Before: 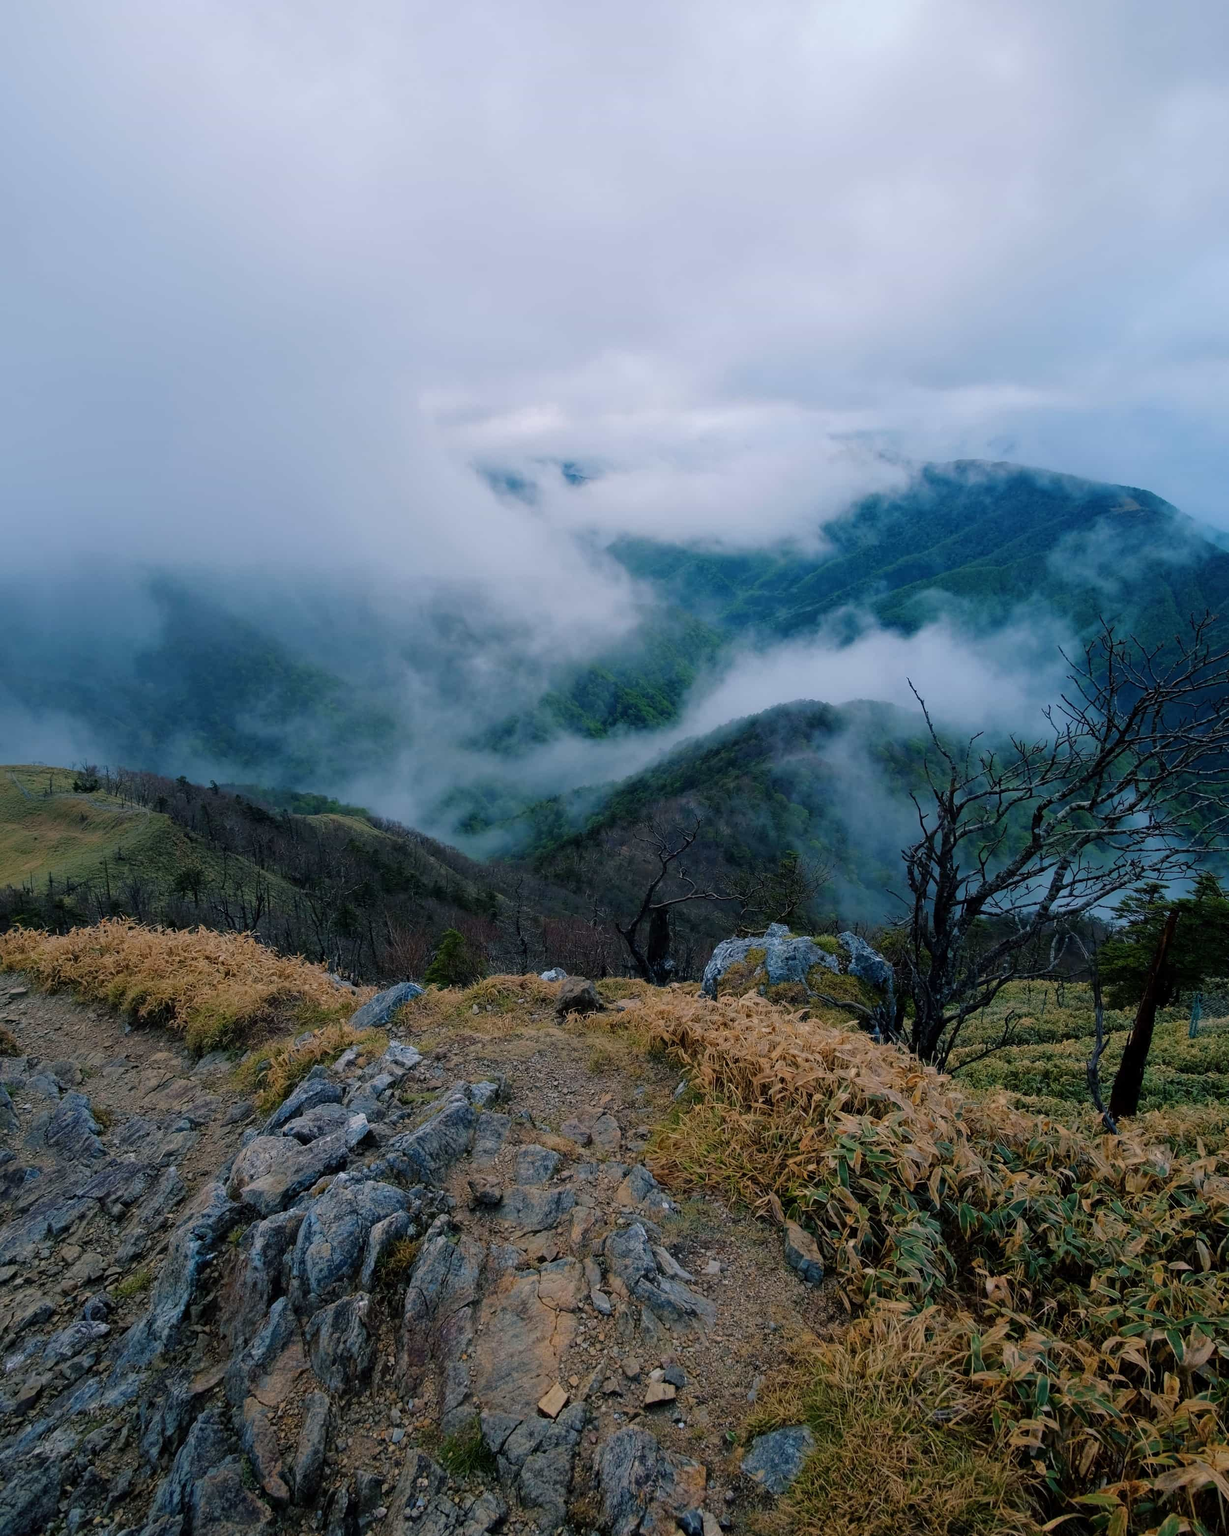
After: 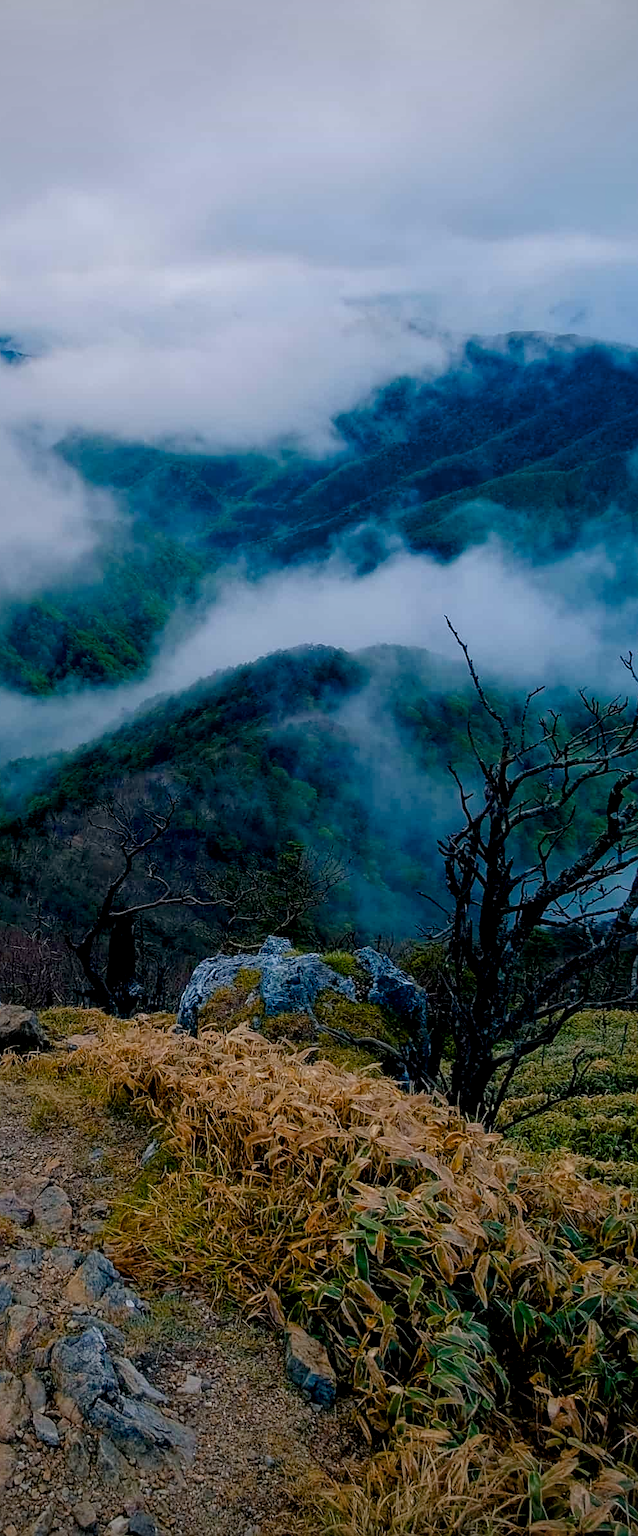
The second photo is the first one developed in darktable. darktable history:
sharpen: on, module defaults
local contrast: on, module defaults
exposure: exposure -0.21 EV, compensate highlight preservation false
crop: left 46.046%, top 13.391%, right 14.058%, bottom 9.883%
vignetting: fall-off radius 60.49%
color balance rgb: power › hue 328.61°, global offset › luminance -0.468%, linear chroma grading › global chroma 14.602%, perceptual saturation grading › global saturation 0.575%, perceptual saturation grading › highlights -14.777%, perceptual saturation grading › shadows 24.33%, global vibrance 16.64%, saturation formula JzAzBz (2021)
contrast equalizer: octaves 7, y [[0.509, 0.514, 0.523, 0.542, 0.578, 0.603], [0.5 ×6], [0.509, 0.514, 0.523, 0.542, 0.578, 0.603], [0.001, 0.002, 0.003, 0.005, 0.01, 0.013], [0.001, 0.002, 0.003, 0.005, 0.01, 0.013]], mix -0.303
